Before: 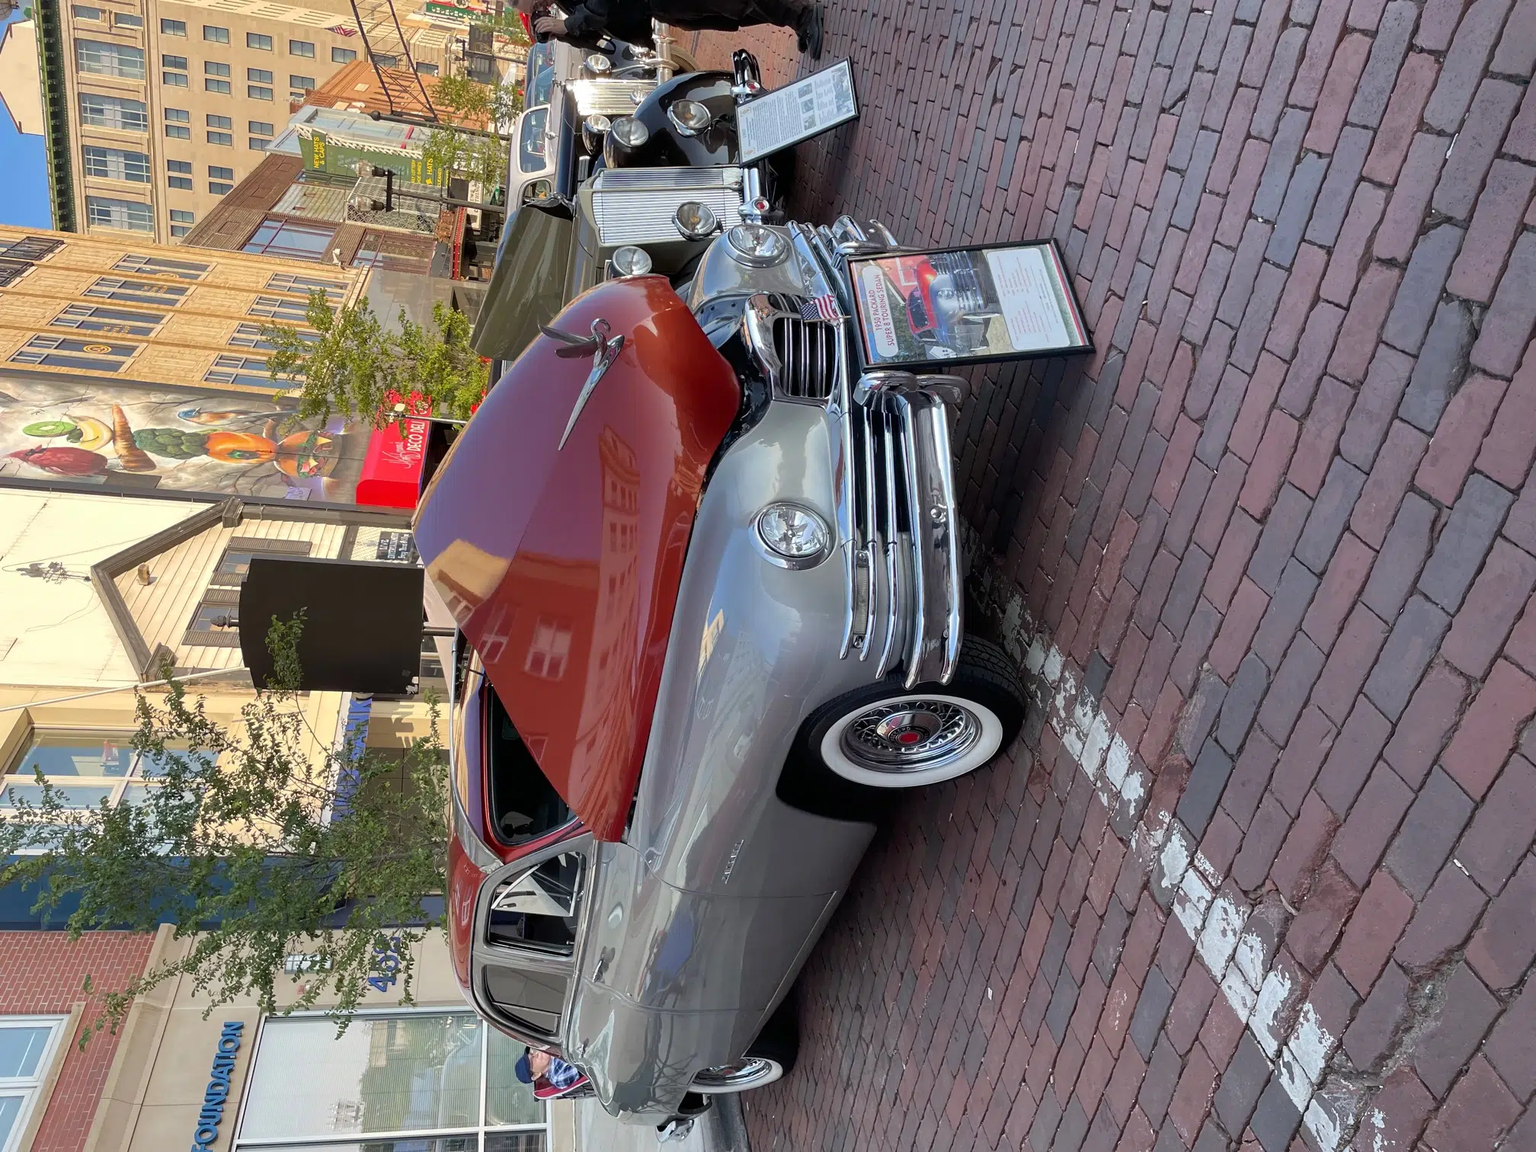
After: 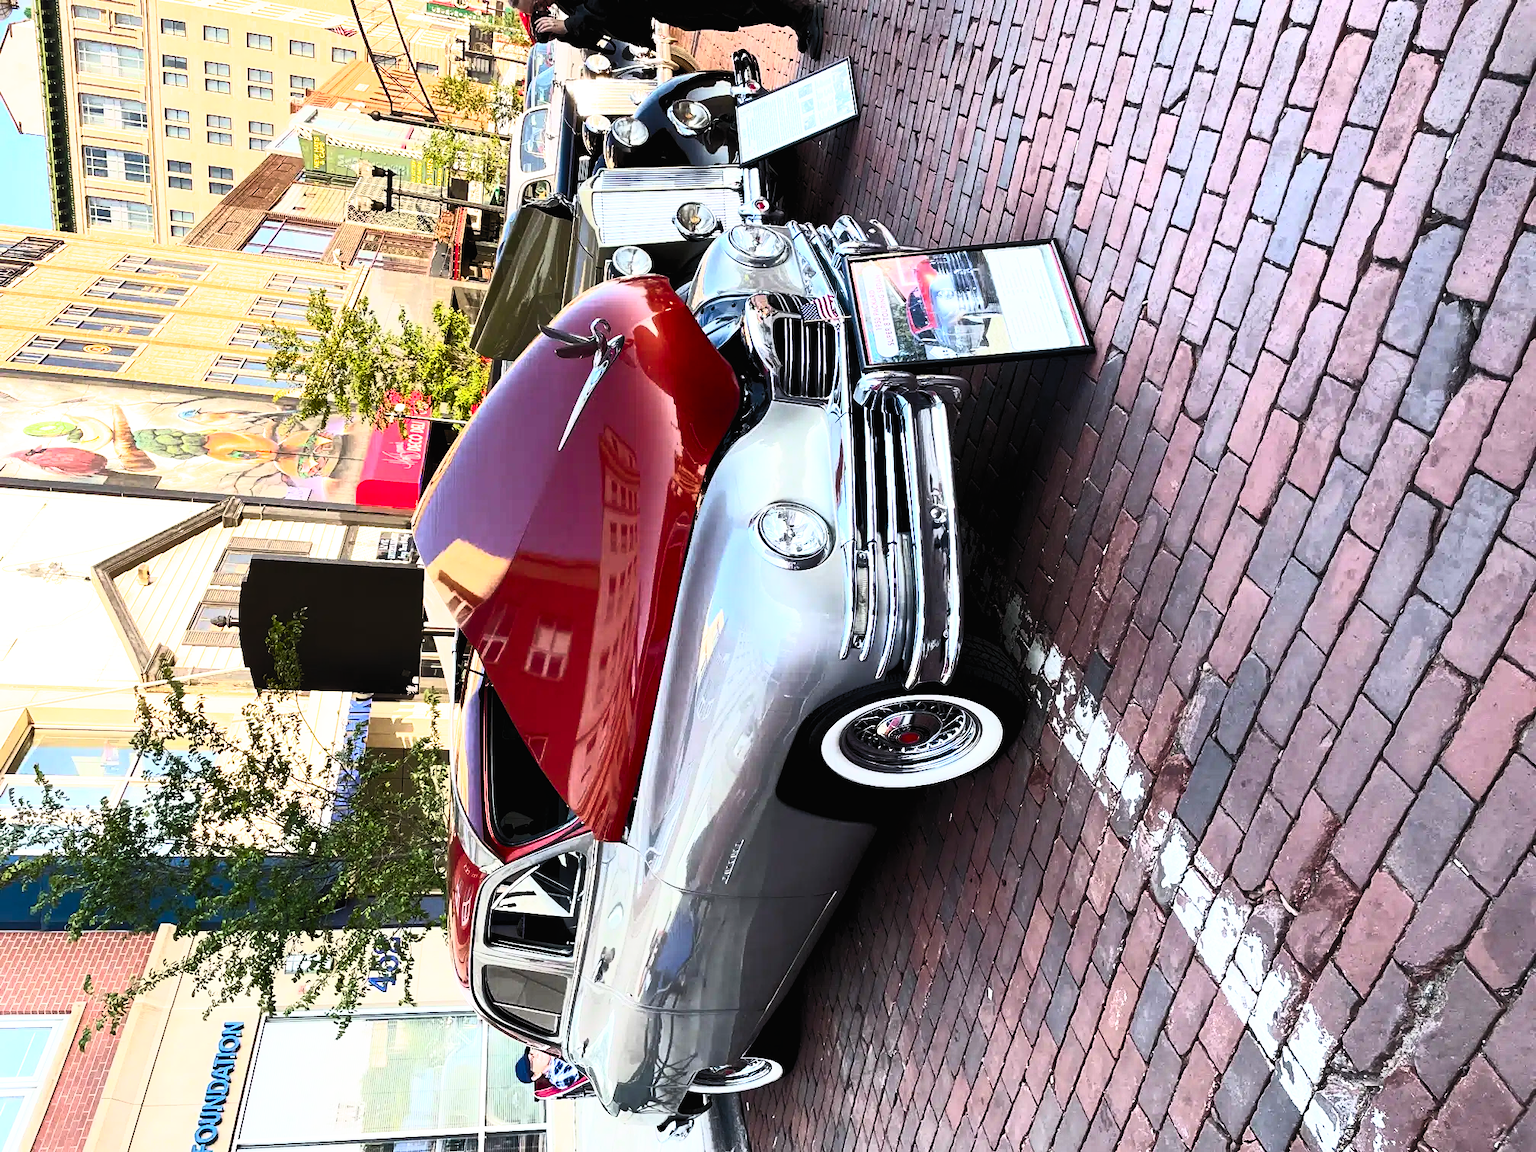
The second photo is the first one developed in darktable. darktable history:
filmic rgb: black relative exposure -8.2 EV, white relative exposure 2.2 EV, threshold 3 EV, hardness 7.11, latitude 75%, contrast 1.325, highlights saturation mix -2%, shadows ↔ highlights balance 30%, preserve chrominance RGB euclidean norm, color science v5 (2021), contrast in shadows safe, contrast in highlights safe, enable highlight reconstruction true
contrast brightness saturation: contrast 0.83, brightness 0.59, saturation 0.59
